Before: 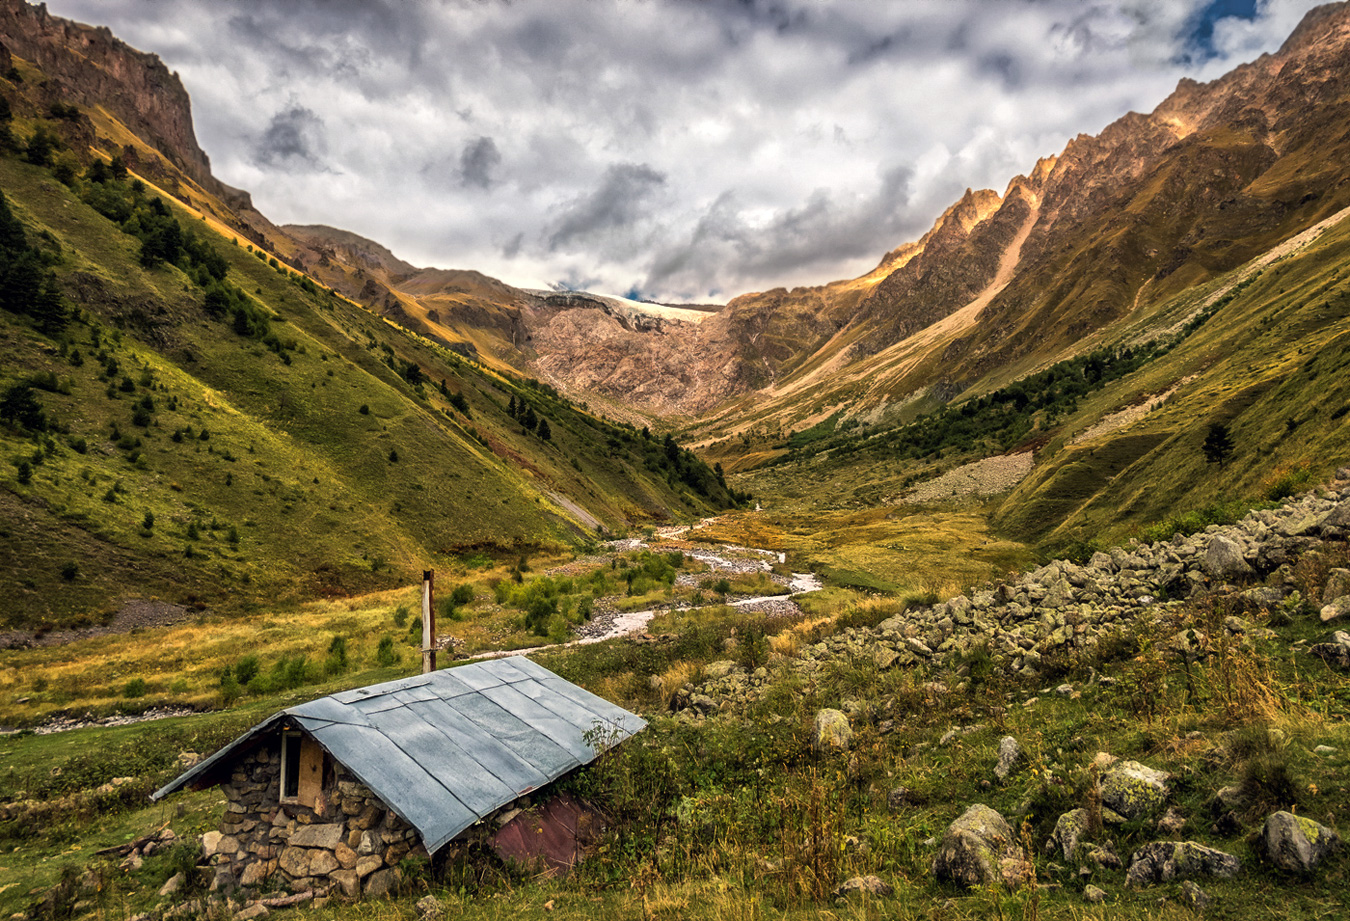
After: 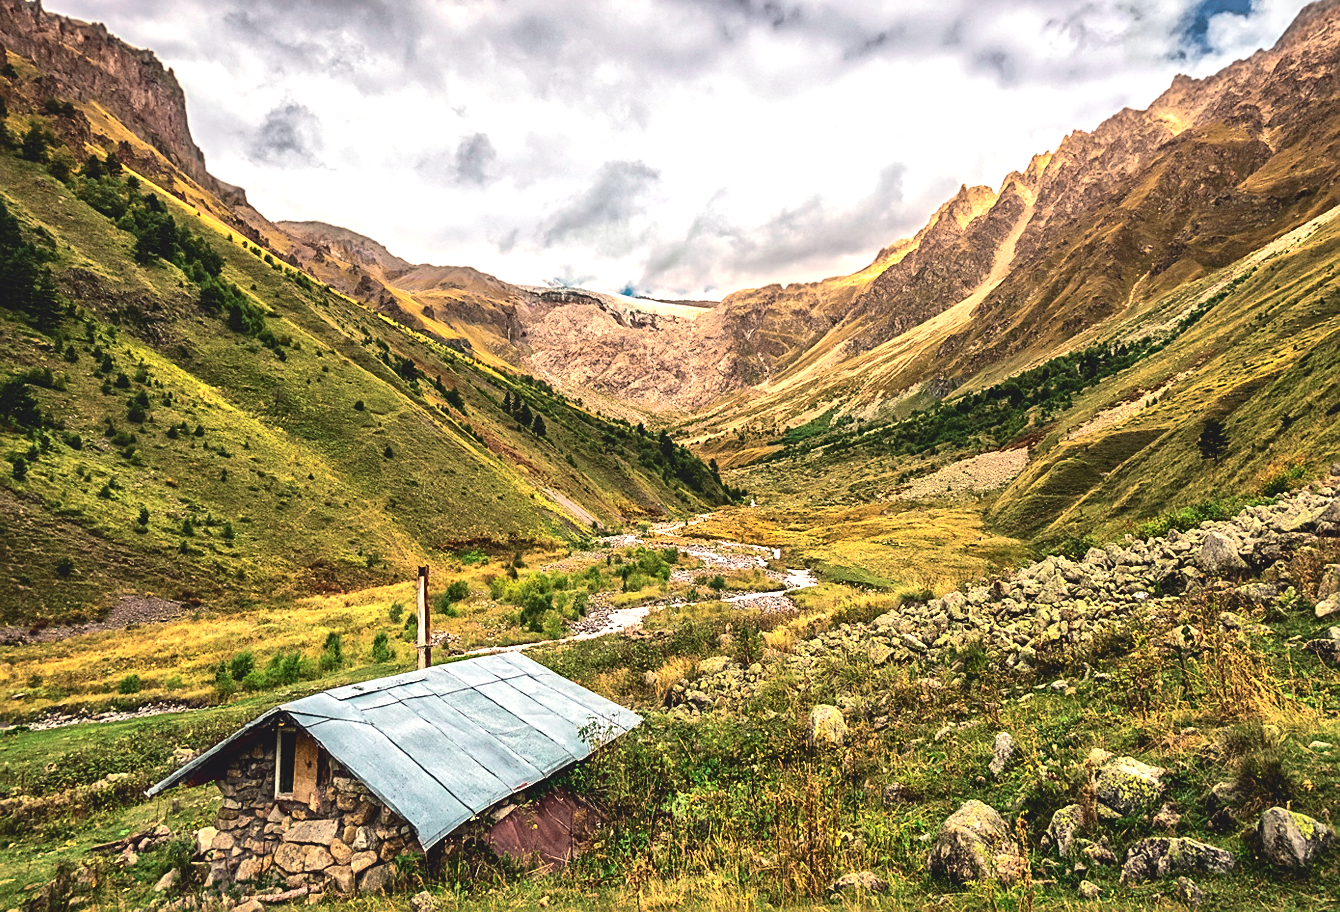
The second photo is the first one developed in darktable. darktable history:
sharpen: on, module defaults
crop: left 0.434%, top 0.485%, right 0.244%, bottom 0.386%
exposure: black level correction -0.001, exposure 0.9 EV, compensate exposure bias true, compensate highlight preservation false
tone curve: curves: ch0 [(0, 0.087) (0.175, 0.178) (0.466, 0.498) (0.715, 0.764) (1, 0.961)]; ch1 [(0, 0) (0.437, 0.398) (0.476, 0.466) (0.505, 0.505) (0.534, 0.544) (0.612, 0.605) (0.641, 0.643) (1, 1)]; ch2 [(0, 0) (0.359, 0.379) (0.427, 0.453) (0.489, 0.495) (0.531, 0.534) (0.579, 0.579) (1, 1)], color space Lab, independent channels, preserve colors none
